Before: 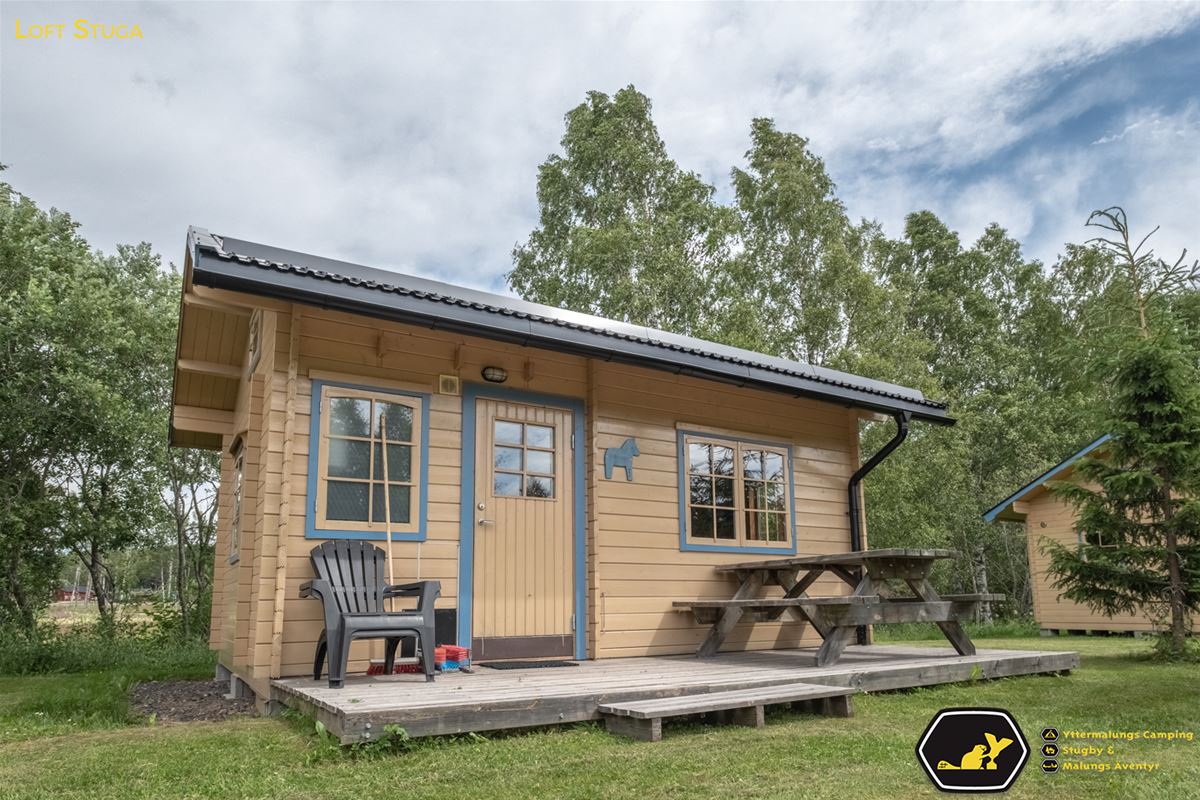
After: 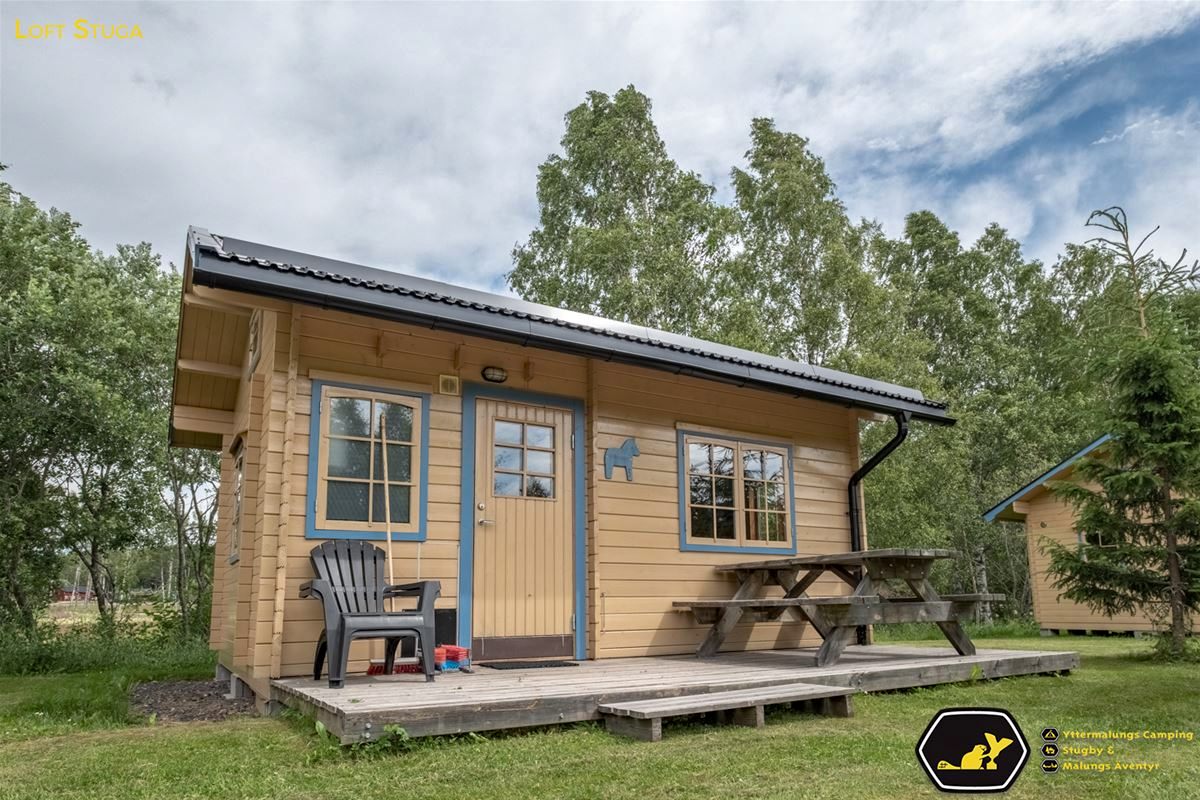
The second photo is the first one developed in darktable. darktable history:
exposure: black level correction 0.002, compensate exposure bias true, compensate highlight preservation false
haze removal: compatibility mode true, adaptive false
